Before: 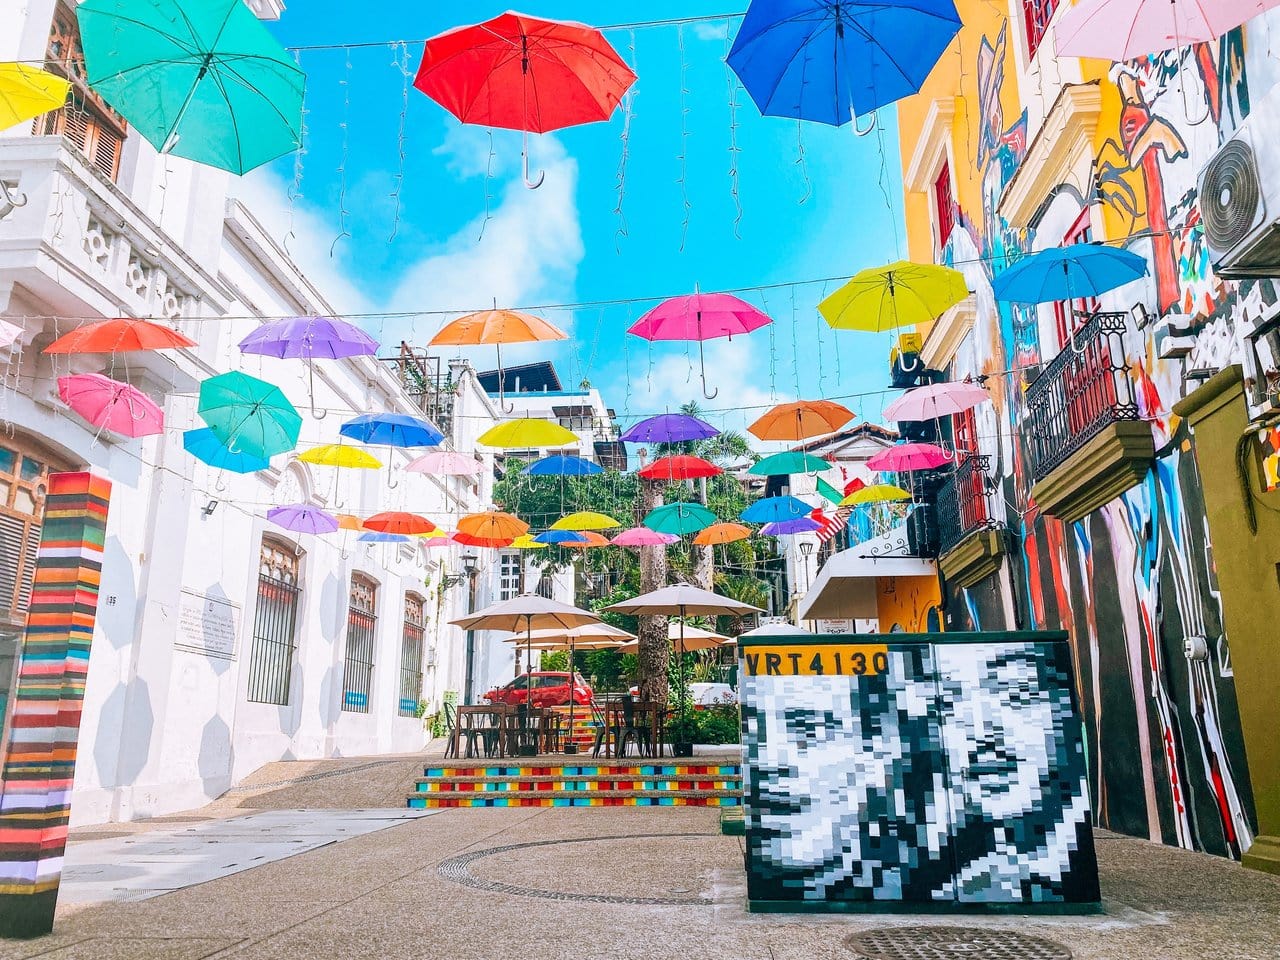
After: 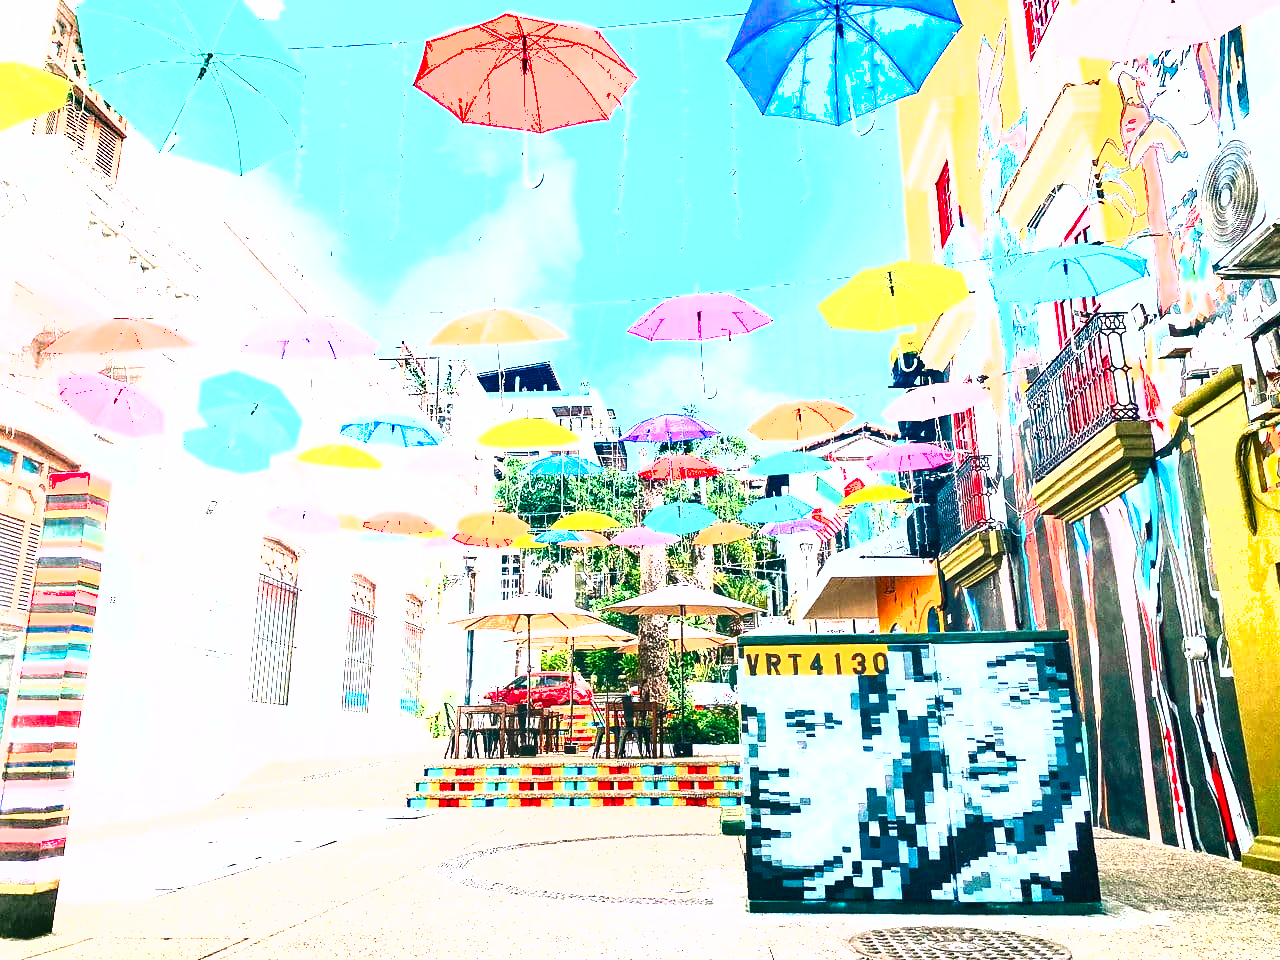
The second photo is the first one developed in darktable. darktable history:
exposure: black level correction 0, exposure 1.1 EV, compensate exposure bias true, compensate highlight preservation false
shadows and highlights: low approximation 0.01, soften with gaussian
levels: levels [0, 0.352, 0.703]
